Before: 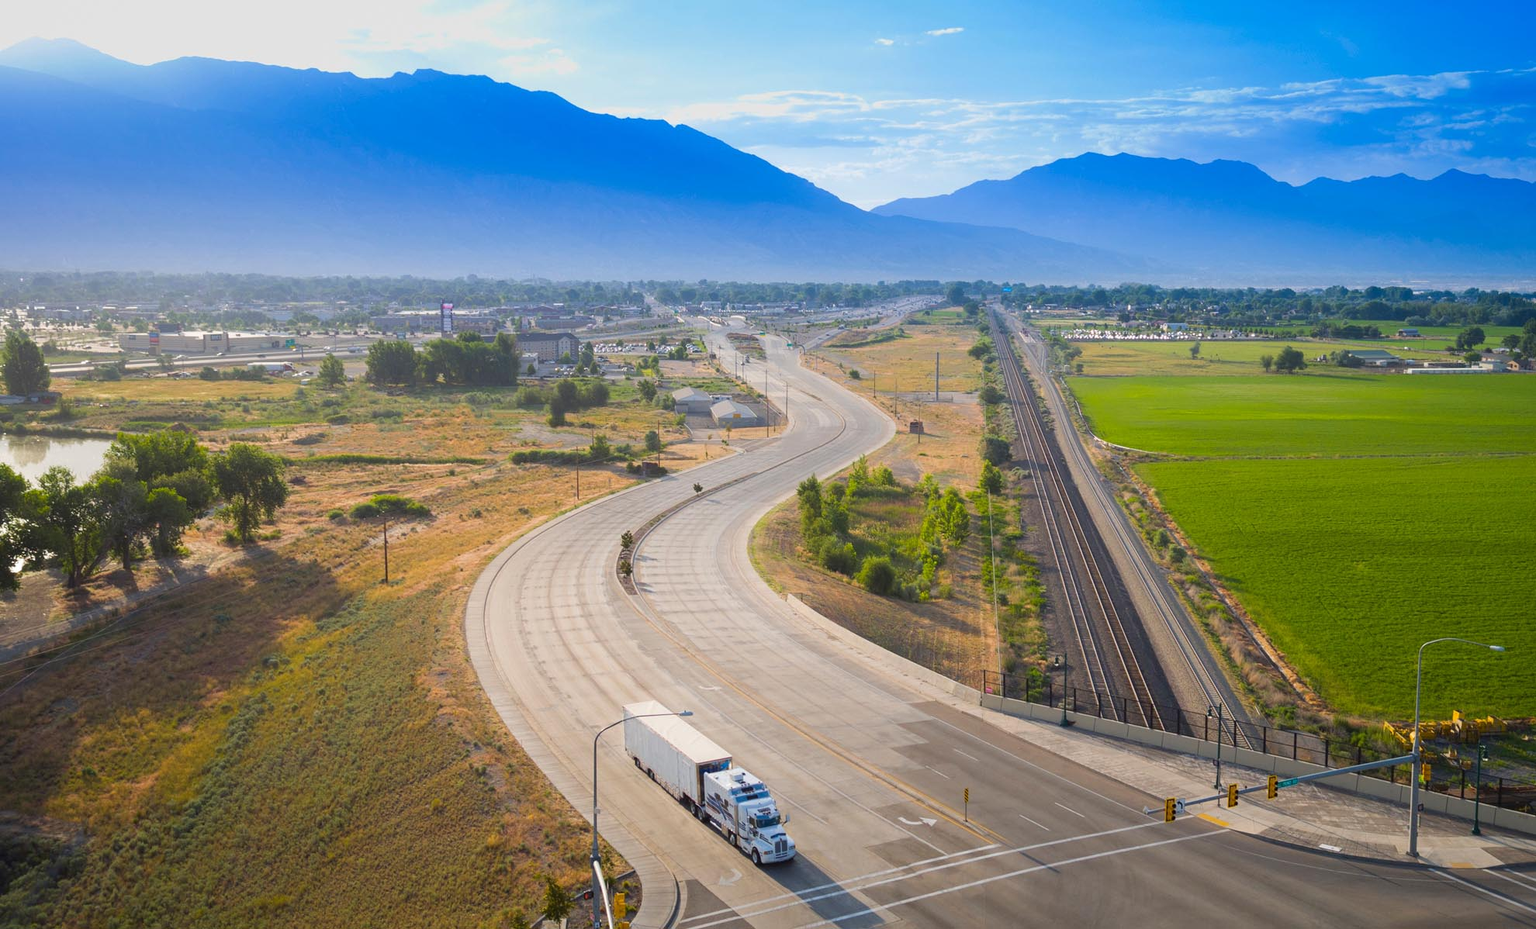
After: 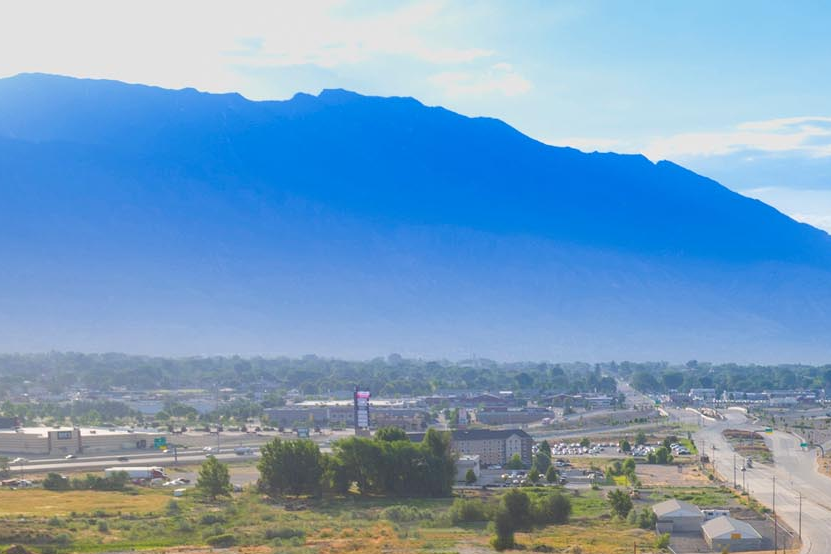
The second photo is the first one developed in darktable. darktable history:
crop and rotate: left 10.817%, top 0.062%, right 47.194%, bottom 53.626%
